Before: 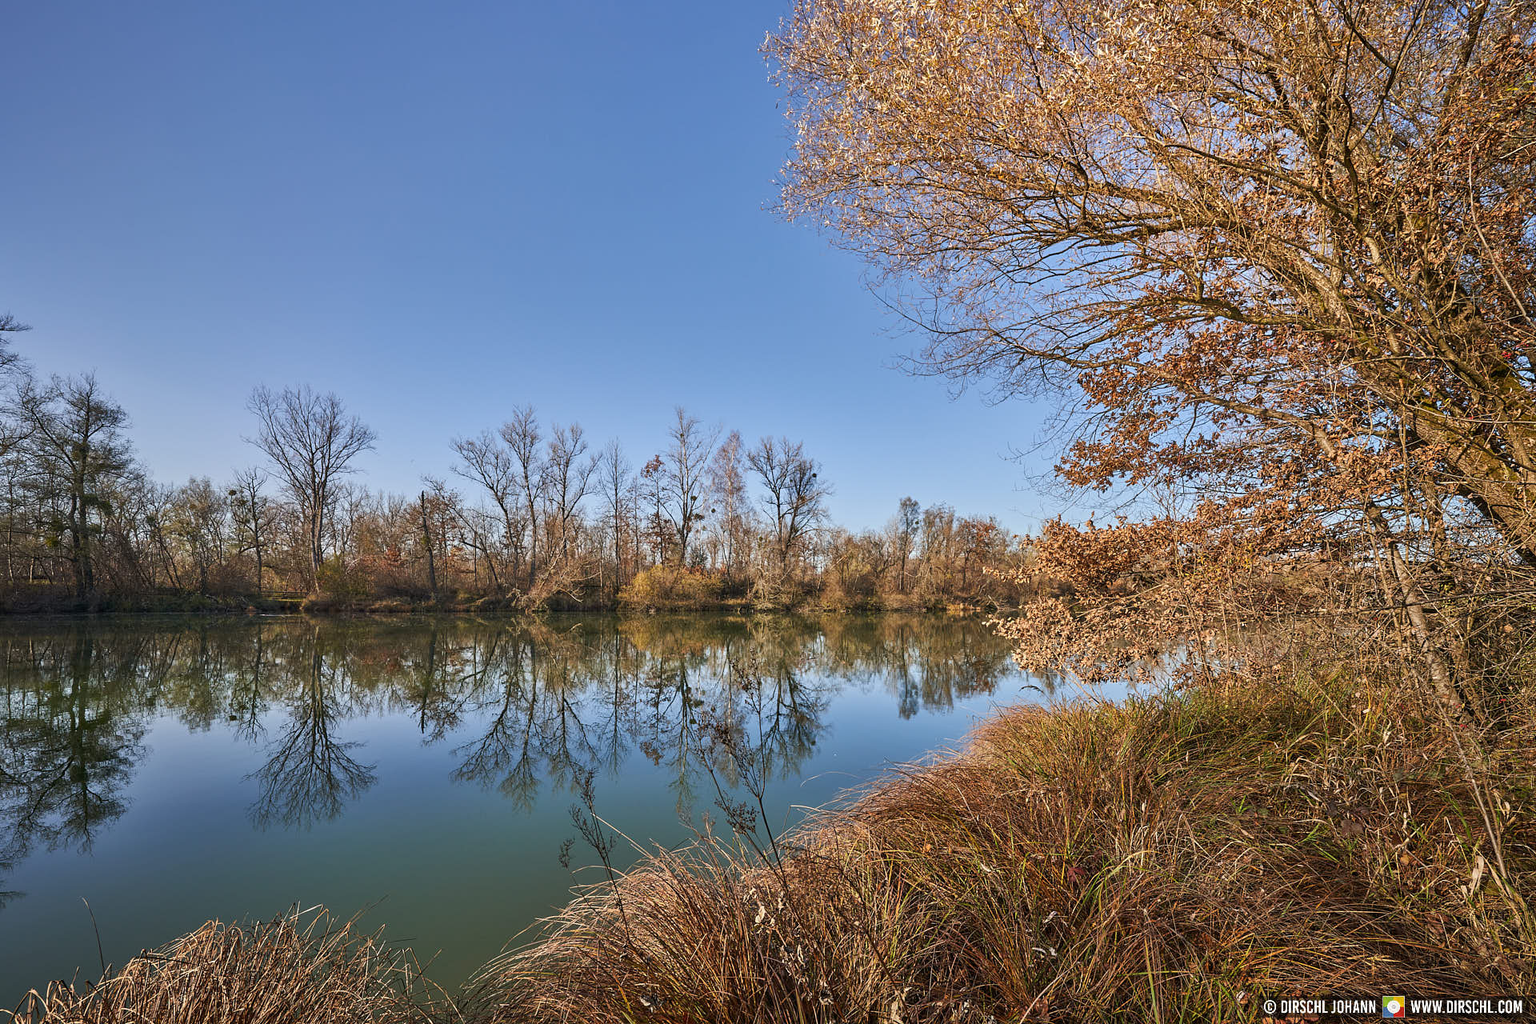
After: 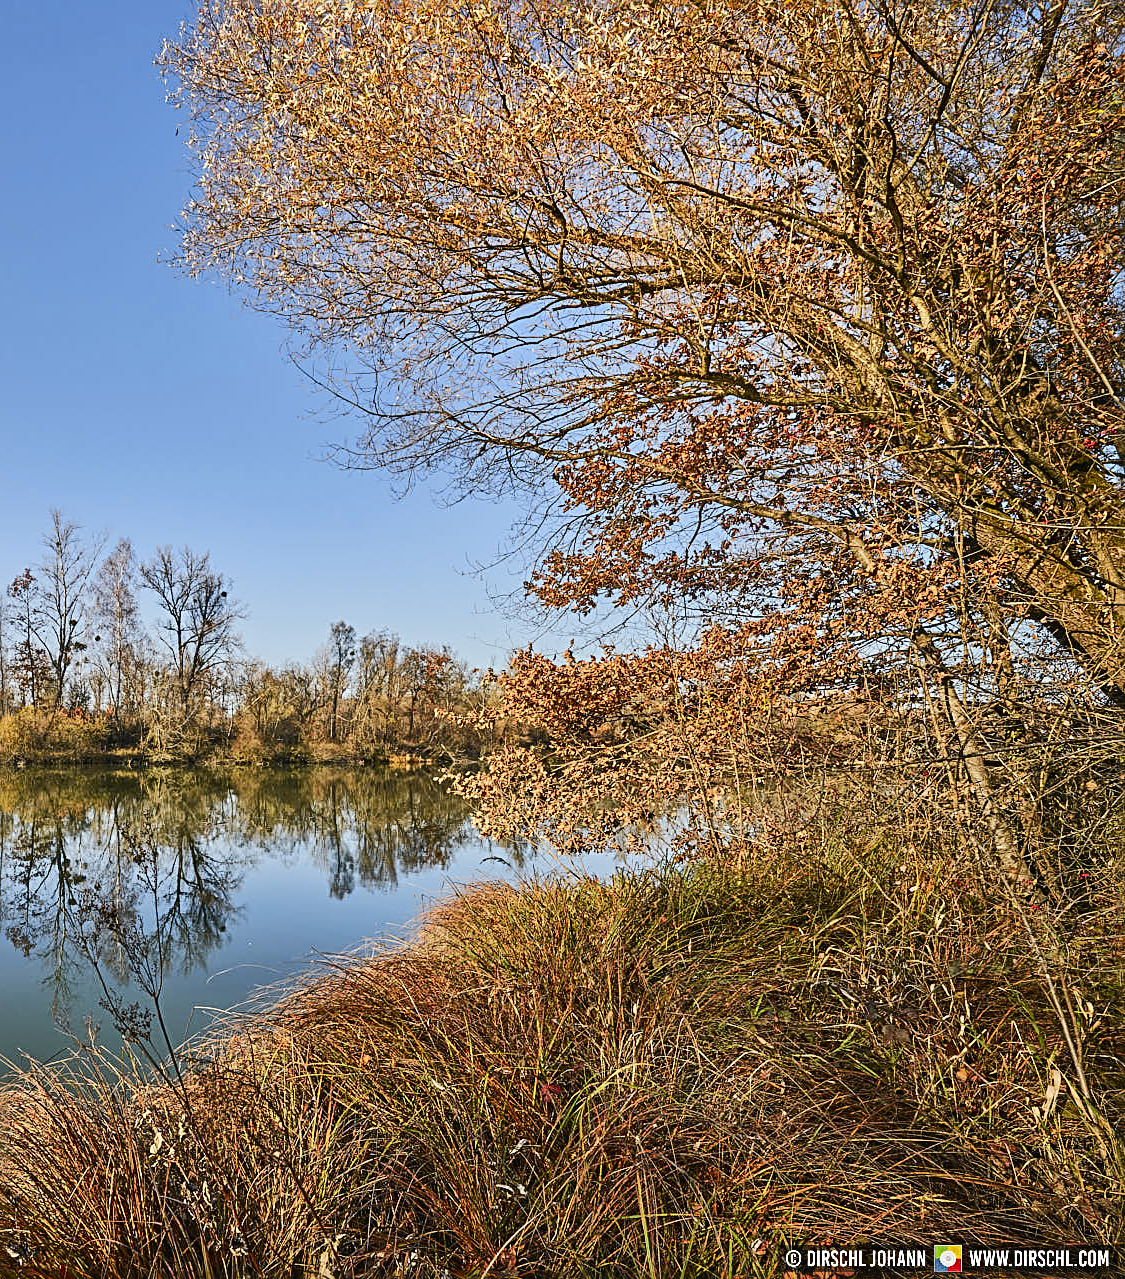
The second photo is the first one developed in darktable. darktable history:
sharpen: radius 3.119
crop: left 41.402%
tone curve: curves: ch0 [(0, 0.02) (0.063, 0.058) (0.262, 0.243) (0.447, 0.468) (0.544, 0.596) (0.805, 0.823) (1, 0.952)]; ch1 [(0, 0) (0.339, 0.31) (0.417, 0.401) (0.452, 0.455) (0.482, 0.483) (0.502, 0.499) (0.517, 0.506) (0.55, 0.542) (0.588, 0.604) (0.729, 0.782) (1, 1)]; ch2 [(0, 0) (0.346, 0.34) (0.431, 0.45) (0.485, 0.487) (0.5, 0.496) (0.527, 0.526) (0.56, 0.574) (0.613, 0.642) (0.679, 0.703) (1, 1)], color space Lab, independent channels, preserve colors none
exposure: black level correction 0, compensate exposure bias true, compensate highlight preservation false
